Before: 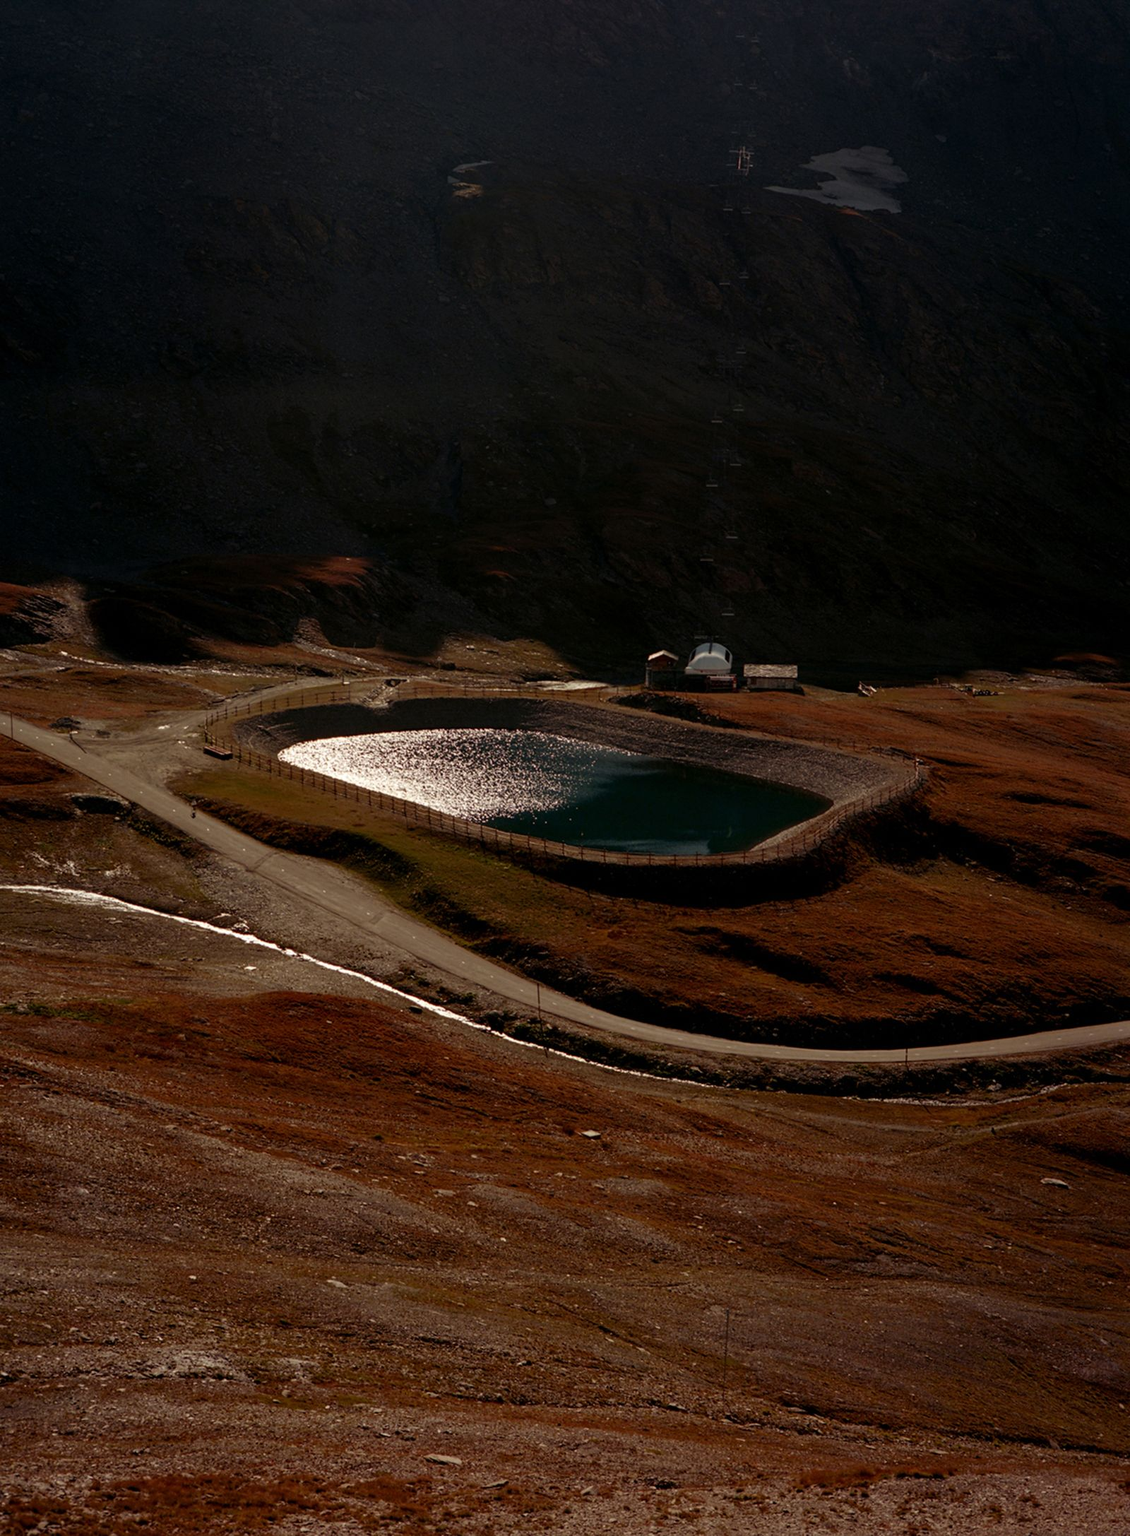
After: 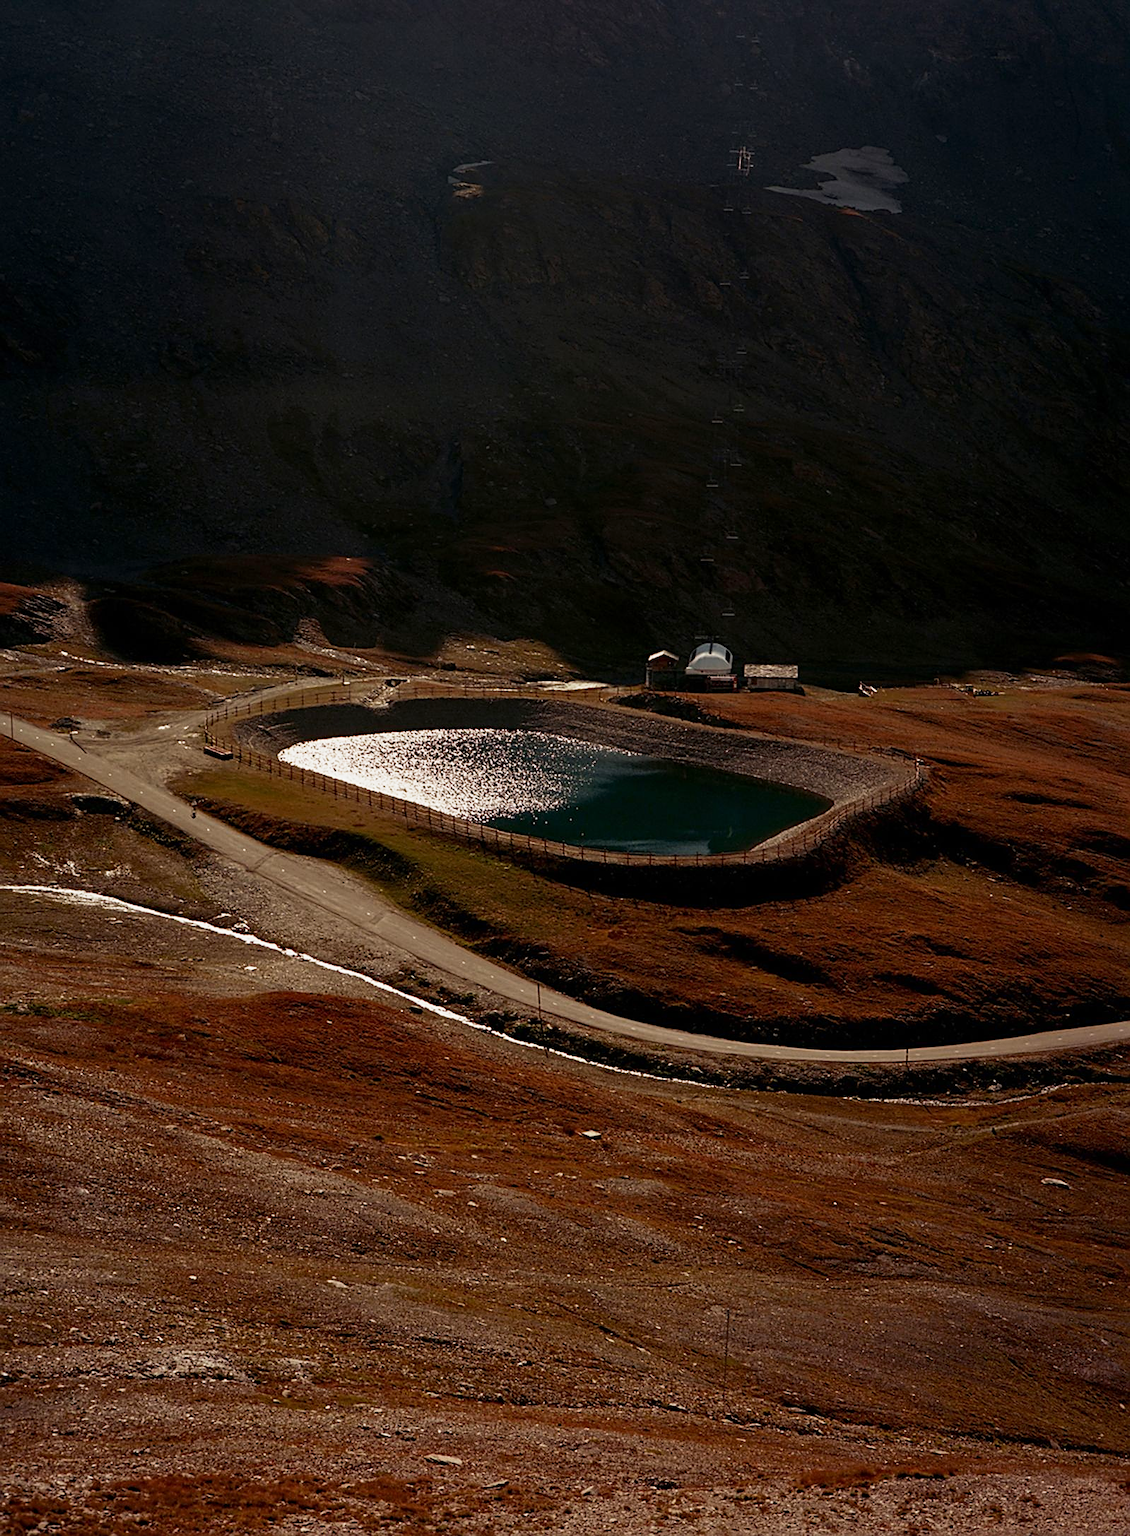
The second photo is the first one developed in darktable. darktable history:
contrast brightness saturation: contrast 0.073
sharpen: amount 0.593
base curve: curves: ch0 [(0, 0) (0.088, 0.125) (0.176, 0.251) (0.354, 0.501) (0.613, 0.749) (1, 0.877)], preserve colors none
